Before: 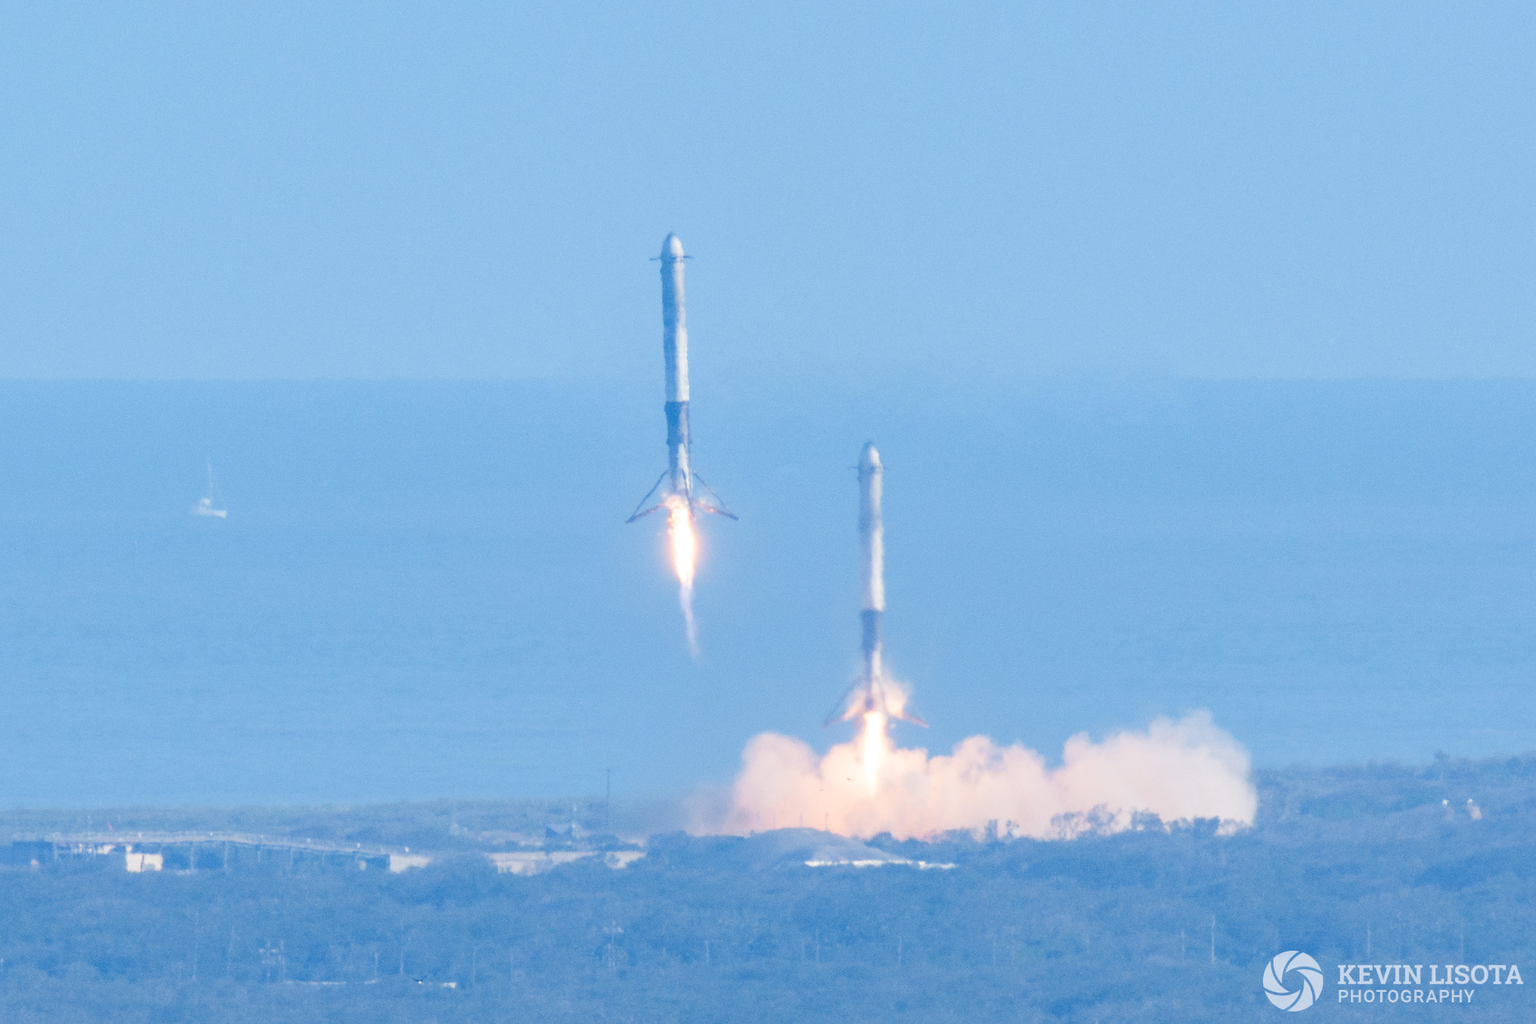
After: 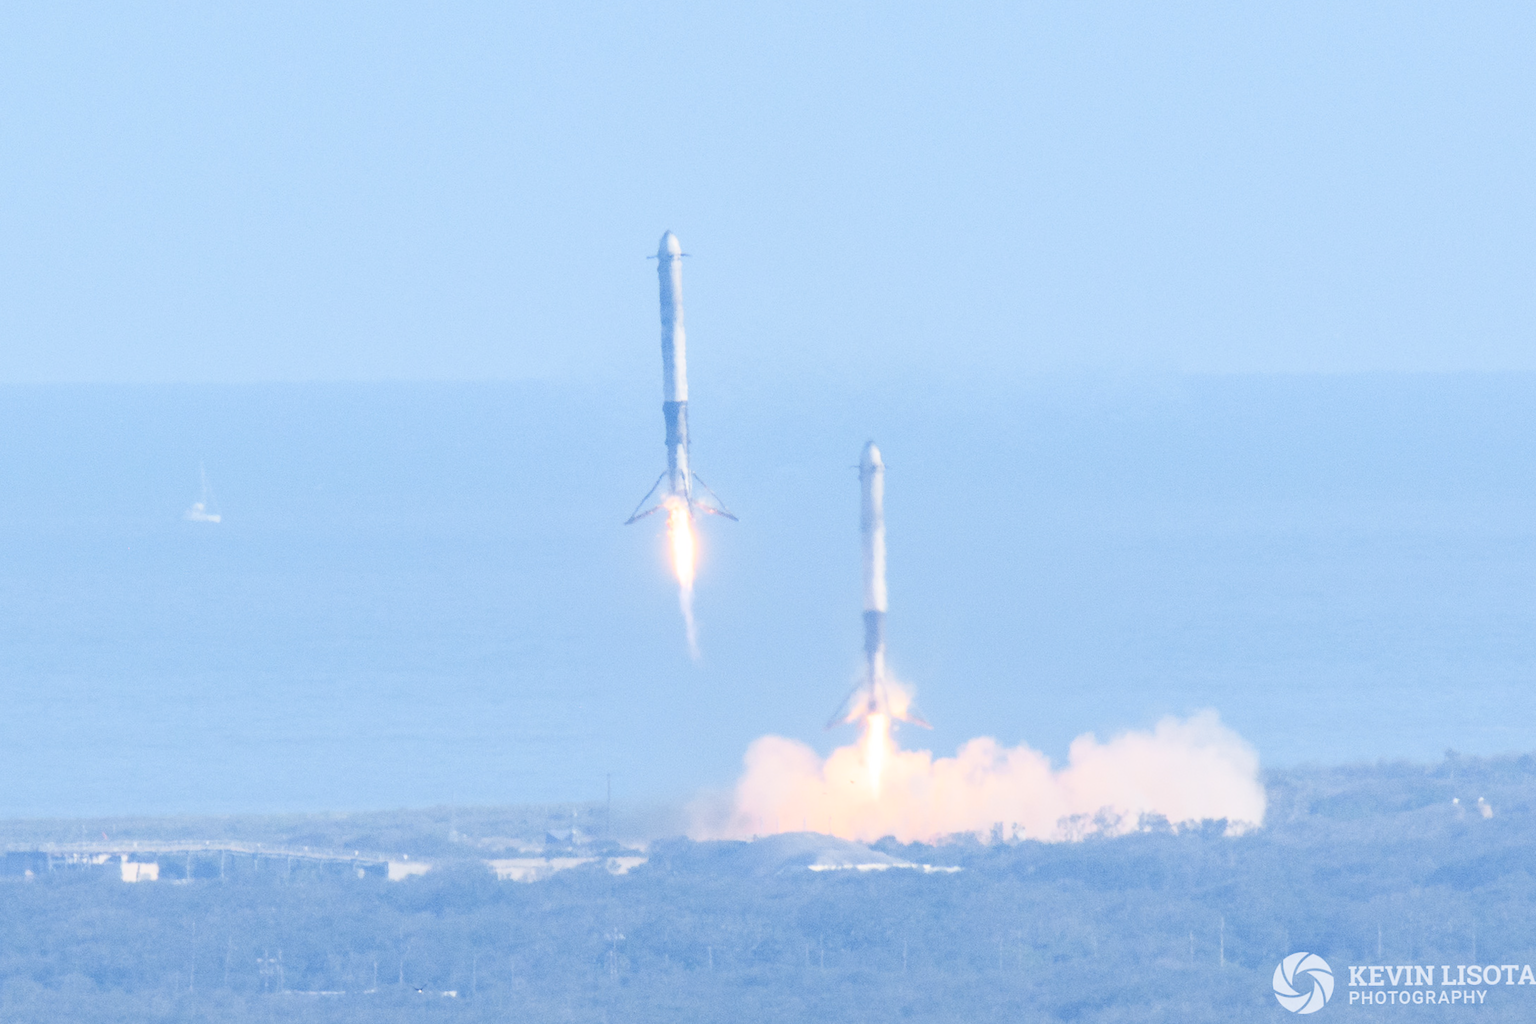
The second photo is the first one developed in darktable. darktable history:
rotate and perspective: rotation -0.45°, automatic cropping original format, crop left 0.008, crop right 0.992, crop top 0.012, crop bottom 0.988
tone curve: curves: ch0 [(0, 0) (0.739, 0.837) (1, 1)]; ch1 [(0, 0) (0.226, 0.261) (0.383, 0.397) (0.462, 0.473) (0.498, 0.502) (0.521, 0.52) (0.578, 0.57) (1, 1)]; ch2 [(0, 0) (0.438, 0.456) (0.5, 0.5) (0.547, 0.557) (0.597, 0.58) (0.629, 0.603) (1, 1)], color space Lab, independent channels, preserve colors none
